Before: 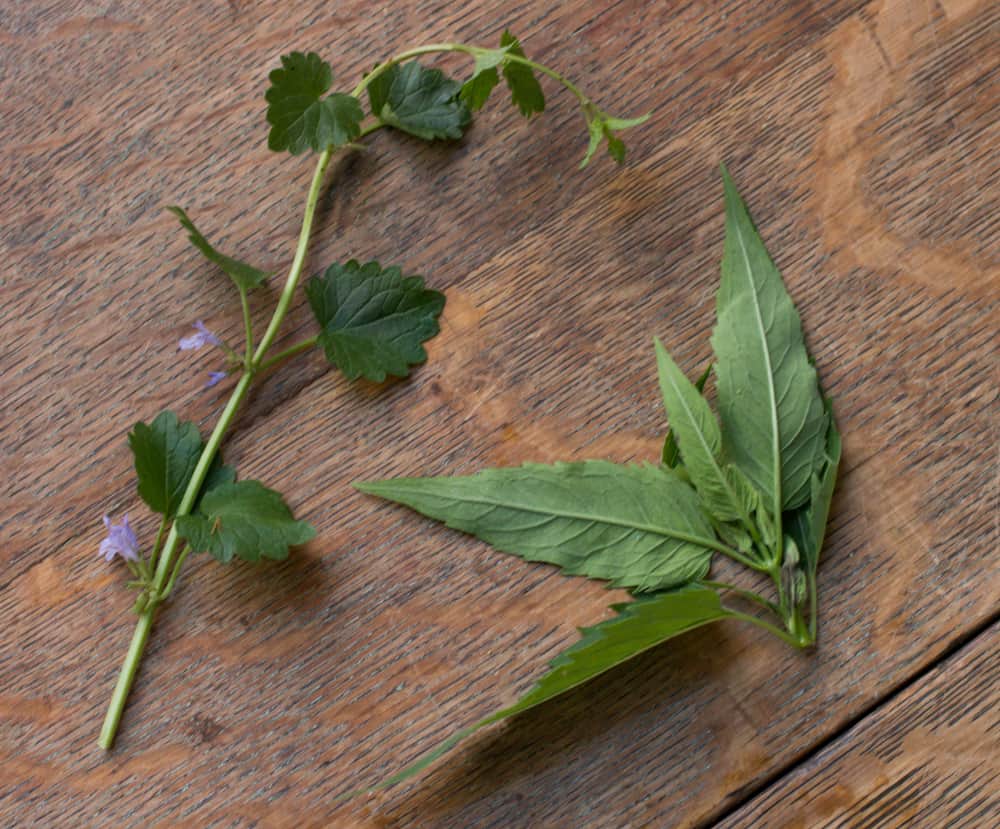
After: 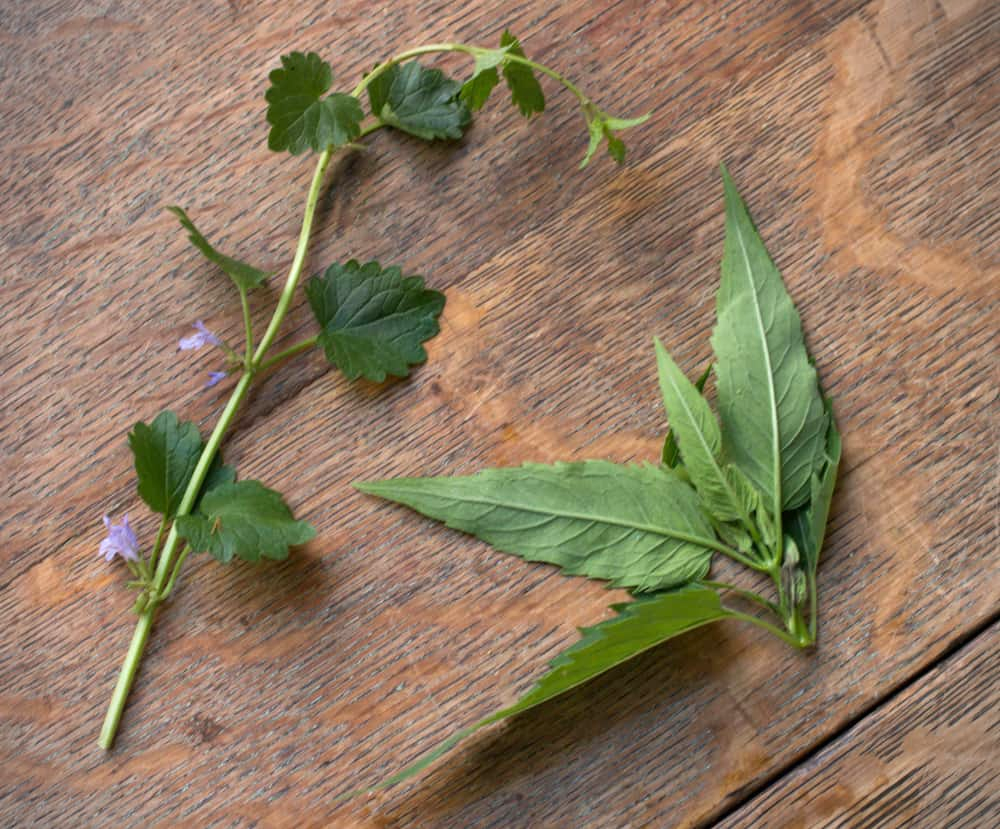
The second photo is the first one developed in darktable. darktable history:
vignetting: fall-off start 91.19%
exposure: black level correction 0, exposure 0.5 EV, compensate highlight preservation false
